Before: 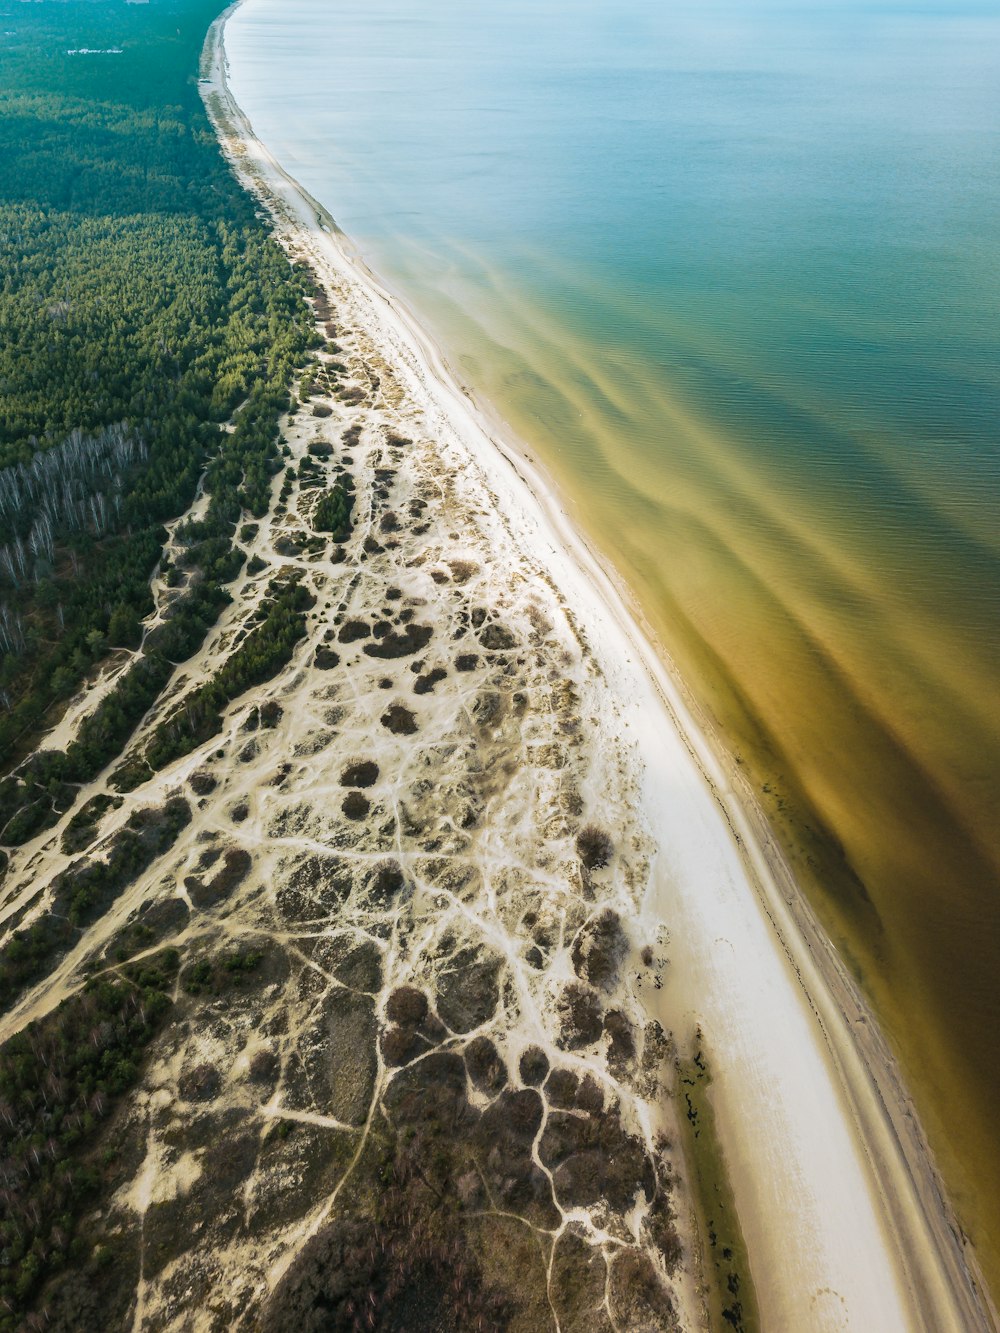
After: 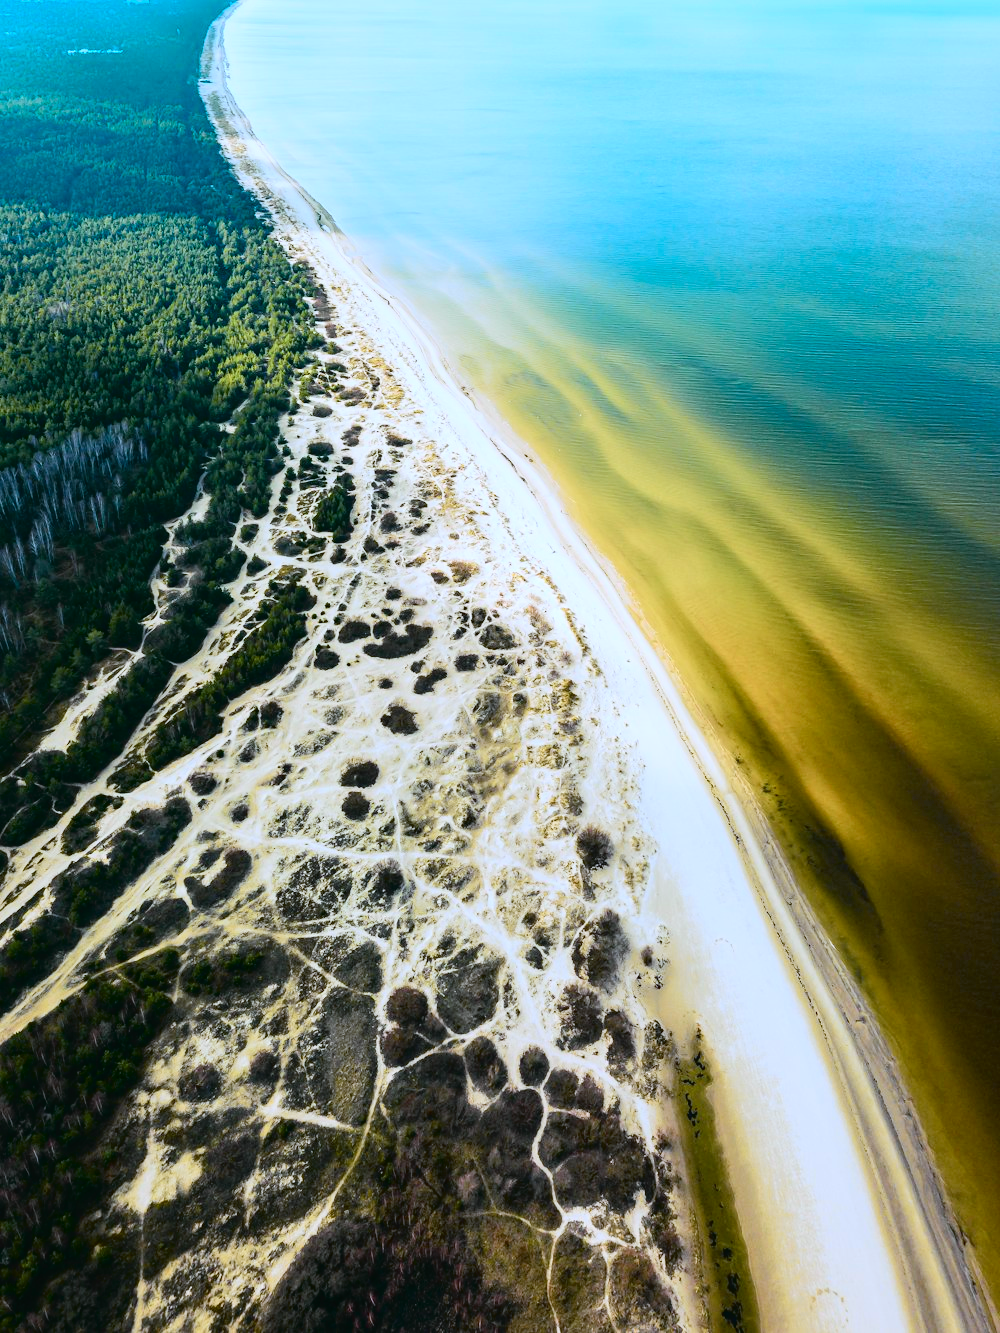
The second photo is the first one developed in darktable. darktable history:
tone curve: curves: ch0 [(0, 0.021) (0.148, 0.076) (0.232, 0.191) (0.398, 0.423) (0.572, 0.672) (0.705, 0.812) (0.877, 0.931) (0.99, 0.987)]; ch1 [(0, 0) (0.377, 0.325) (0.493, 0.486) (0.508, 0.502) (0.515, 0.514) (0.554, 0.586) (0.623, 0.658) (0.701, 0.704) (0.778, 0.751) (1, 1)]; ch2 [(0, 0) (0.431, 0.398) (0.485, 0.486) (0.495, 0.498) (0.511, 0.507) (0.58, 0.66) (0.679, 0.757) (0.749, 0.829) (1, 0.991)], color space Lab, independent channels
color calibration: illuminant as shot in camera, x 0.37, y 0.382, temperature 4313.32 K
